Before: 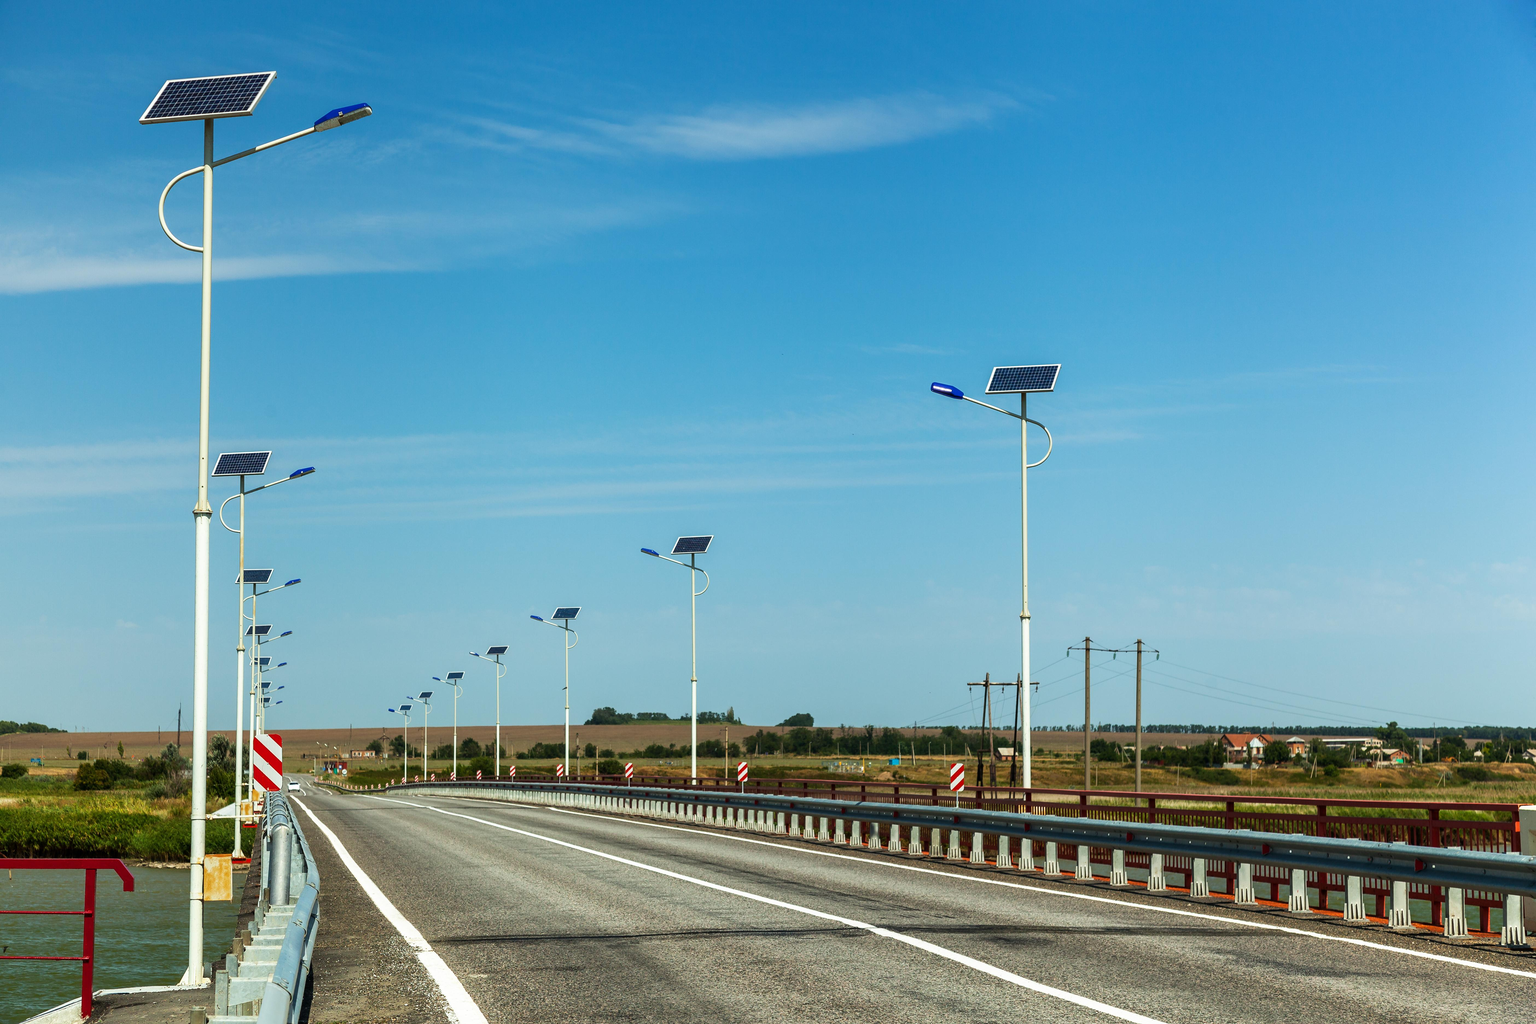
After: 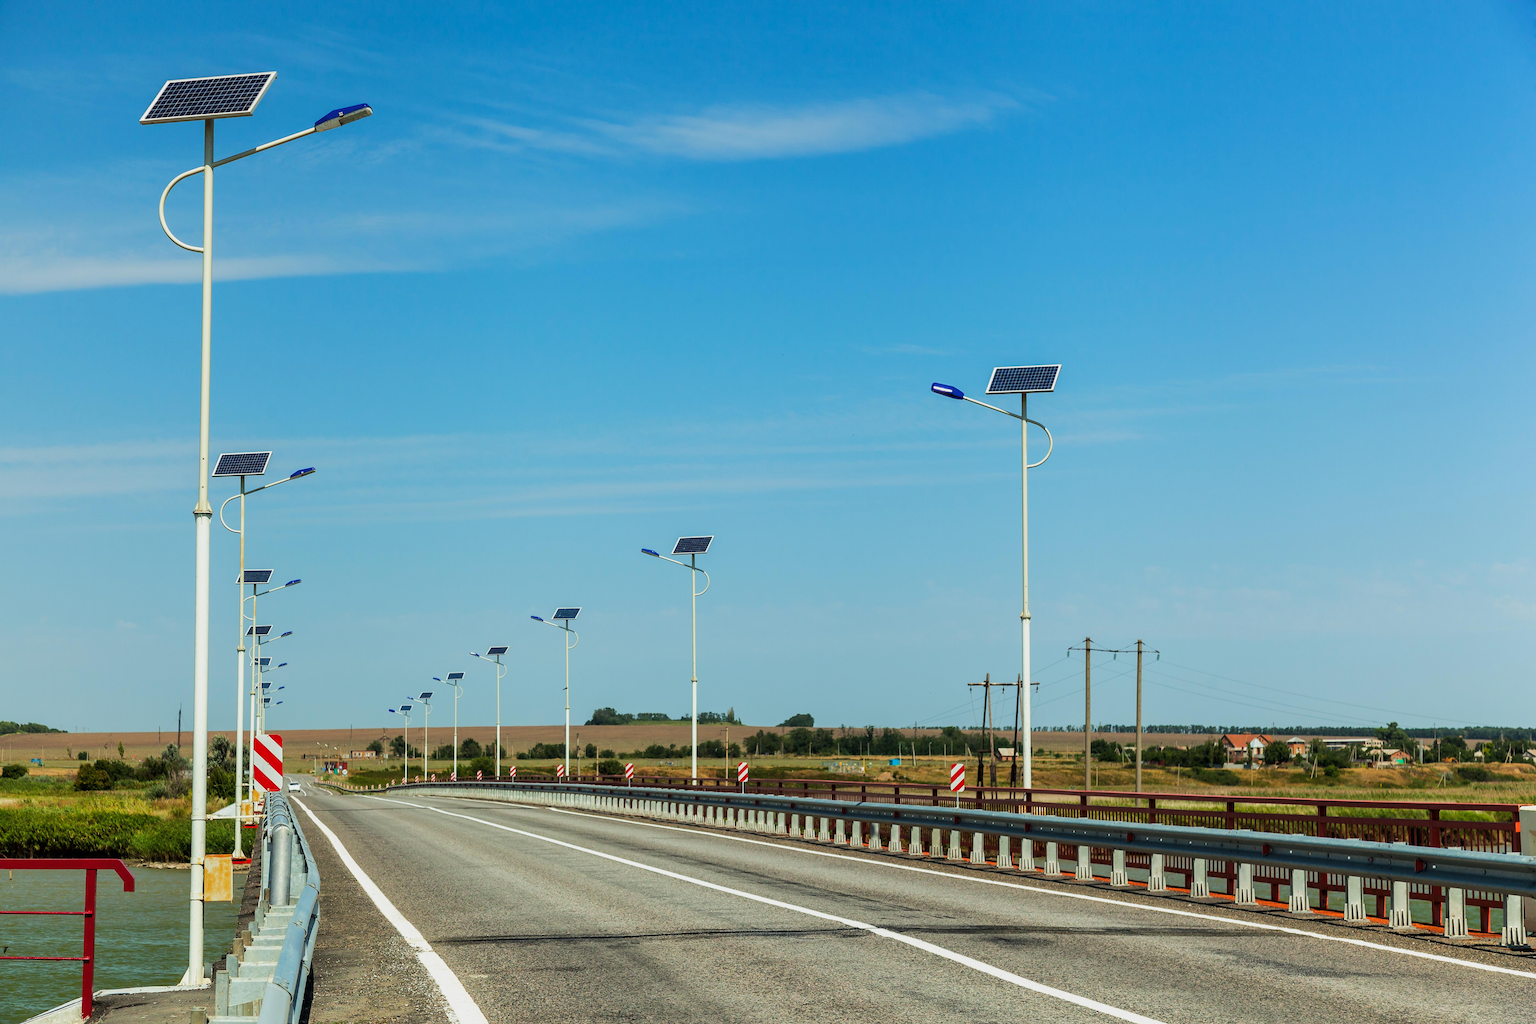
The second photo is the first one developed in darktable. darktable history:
tone curve: curves: ch0 [(0, 0) (0.035, 0.017) (0.131, 0.108) (0.279, 0.279) (0.476, 0.554) (0.617, 0.693) (0.704, 0.77) (0.801, 0.854) (0.895, 0.927) (1, 0.976)]; ch1 [(0, 0) (0.318, 0.278) (0.444, 0.427) (0.493, 0.493) (0.537, 0.547) (0.594, 0.616) (0.746, 0.764) (1, 1)]; ch2 [(0, 0) (0.316, 0.292) (0.381, 0.37) (0.423, 0.448) (0.476, 0.482) (0.502, 0.498) (0.529, 0.532) (0.583, 0.608) (0.639, 0.657) (0.7, 0.7) (0.861, 0.808) (1, 0.951)], color space Lab, linked channels, preserve colors none
tone equalizer: -8 EV 0.278 EV, -7 EV 0.437 EV, -6 EV 0.382 EV, -5 EV 0.211 EV, -3 EV -0.261 EV, -2 EV -0.445 EV, -1 EV -0.406 EV, +0 EV -0.248 EV, edges refinement/feathering 500, mask exposure compensation -1.57 EV, preserve details no
